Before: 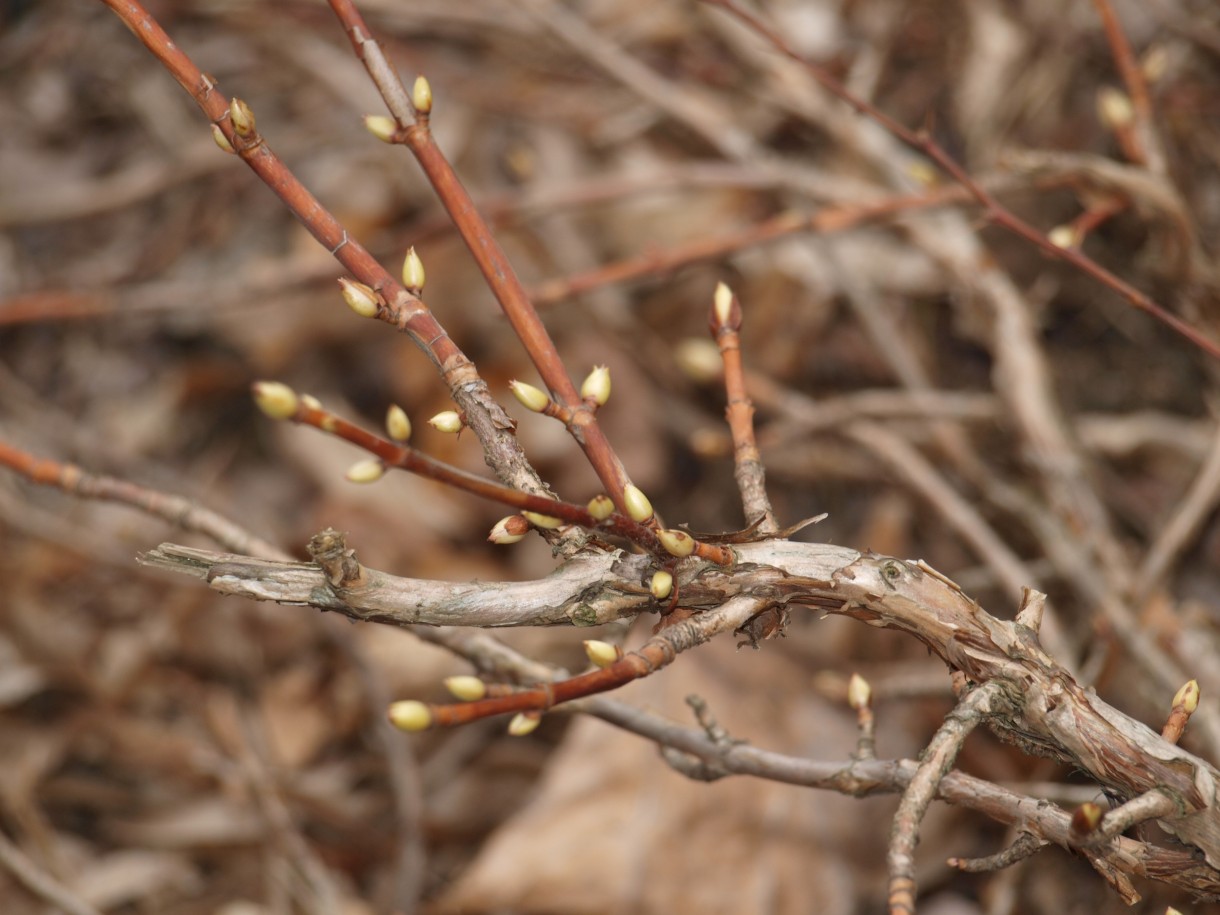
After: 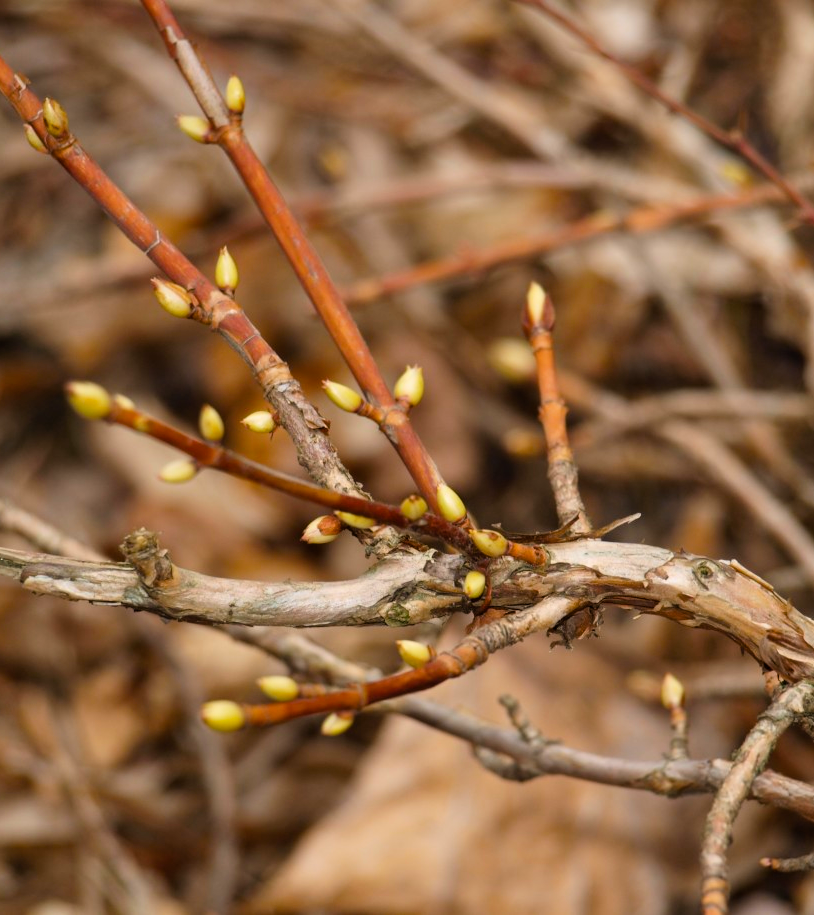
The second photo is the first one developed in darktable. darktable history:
color balance rgb: linear chroma grading › global chroma 15.294%, perceptual saturation grading › global saturation 19.967%, global vibrance 20%
filmic rgb: black relative exposure -8.04 EV, white relative exposure 3 EV, hardness 5.35, contrast 1.243, color science v6 (2022)
crop: left 15.382%, right 17.851%
